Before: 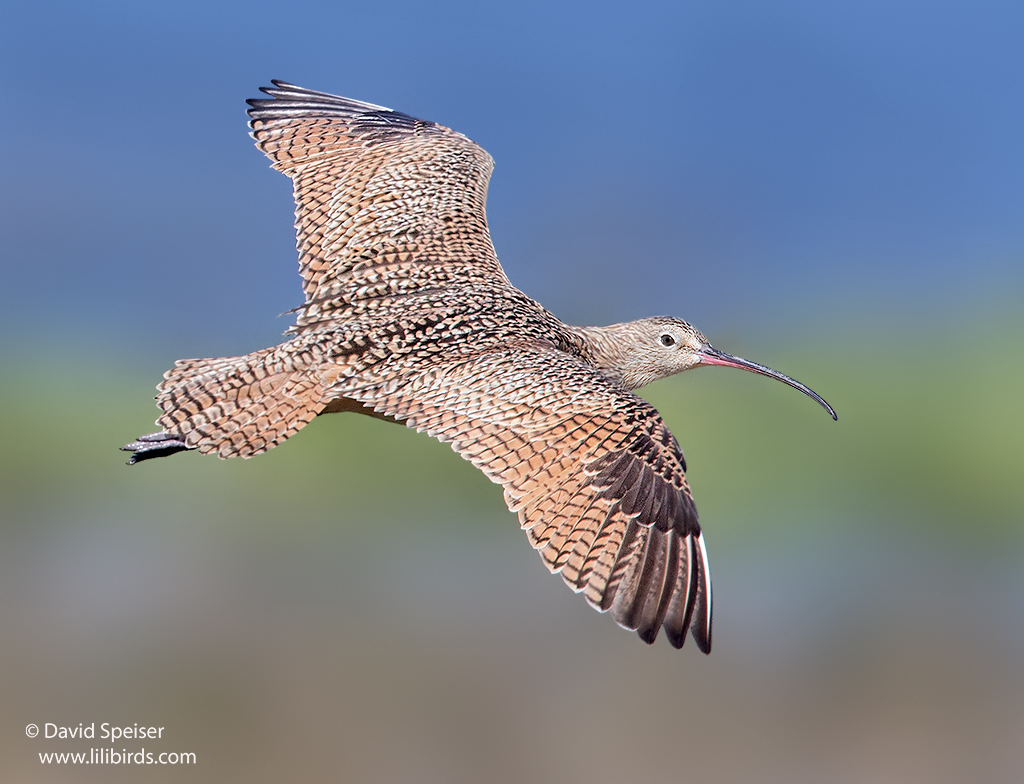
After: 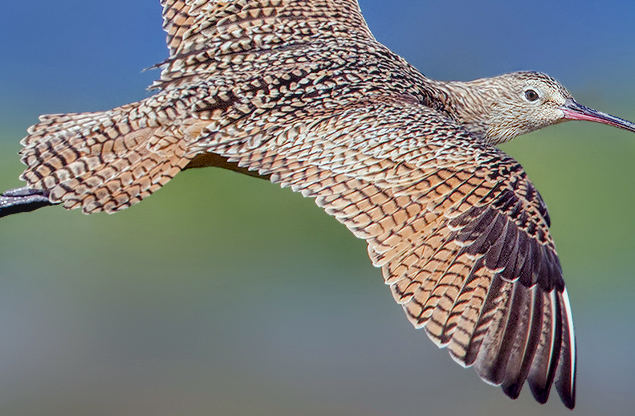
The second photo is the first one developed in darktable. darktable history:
exposure: black level correction 0.006, exposure -0.226 EV, compensate highlight preservation false
local contrast: detail 130%
crop: left 13.312%, top 31.28%, right 24.627%, bottom 15.582%
contrast brightness saturation: saturation -0.05
color balance rgb: shadows lift › chroma 3%, shadows lift › hue 280.8°, power › hue 330°, highlights gain › chroma 3%, highlights gain › hue 75.6°, global offset › luminance 0.7%, perceptual saturation grading › global saturation 20%, perceptual saturation grading › highlights -25%, perceptual saturation grading › shadows 50%, global vibrance 20.33%
shadows and highlights: shadows 32.83, highlights -47.7, soften with gaussian
white balance: red 0.925, blue 1.046
